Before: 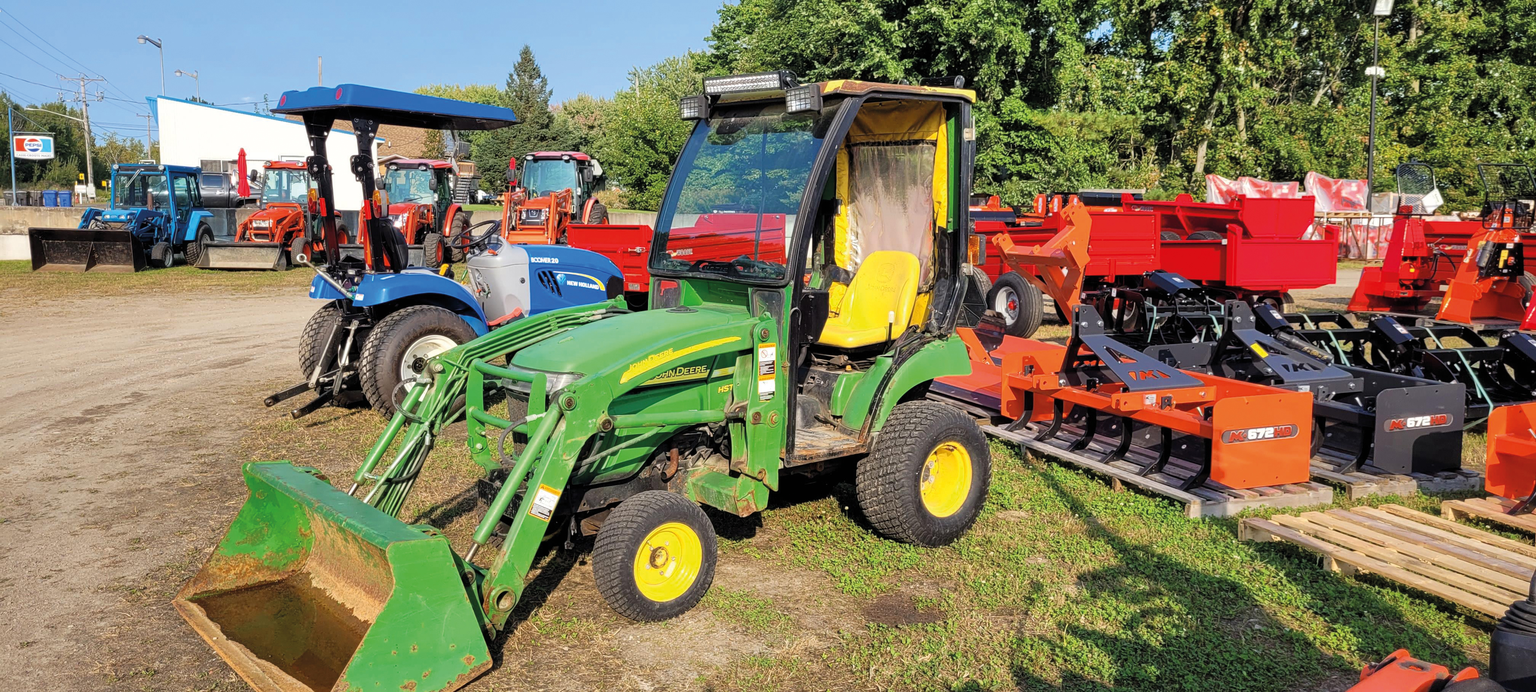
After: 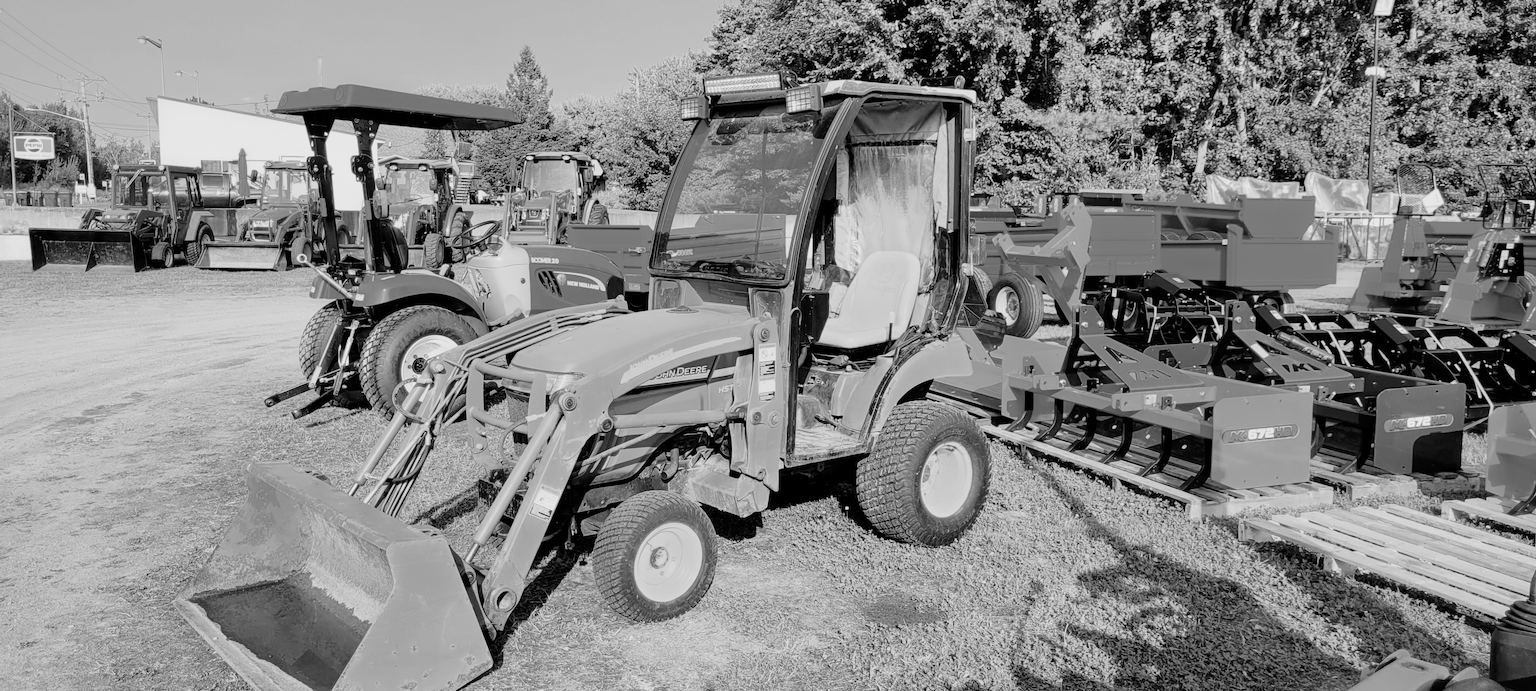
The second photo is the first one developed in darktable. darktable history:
exposure: exposure 0.722 EV, compensate highlight preservation false
filmic rgb: black relative exposure -7.65 EV, white relative exposure 4.56 EV, hardness 3.61
monochrome: a 16.06, b 15.48, size 1
